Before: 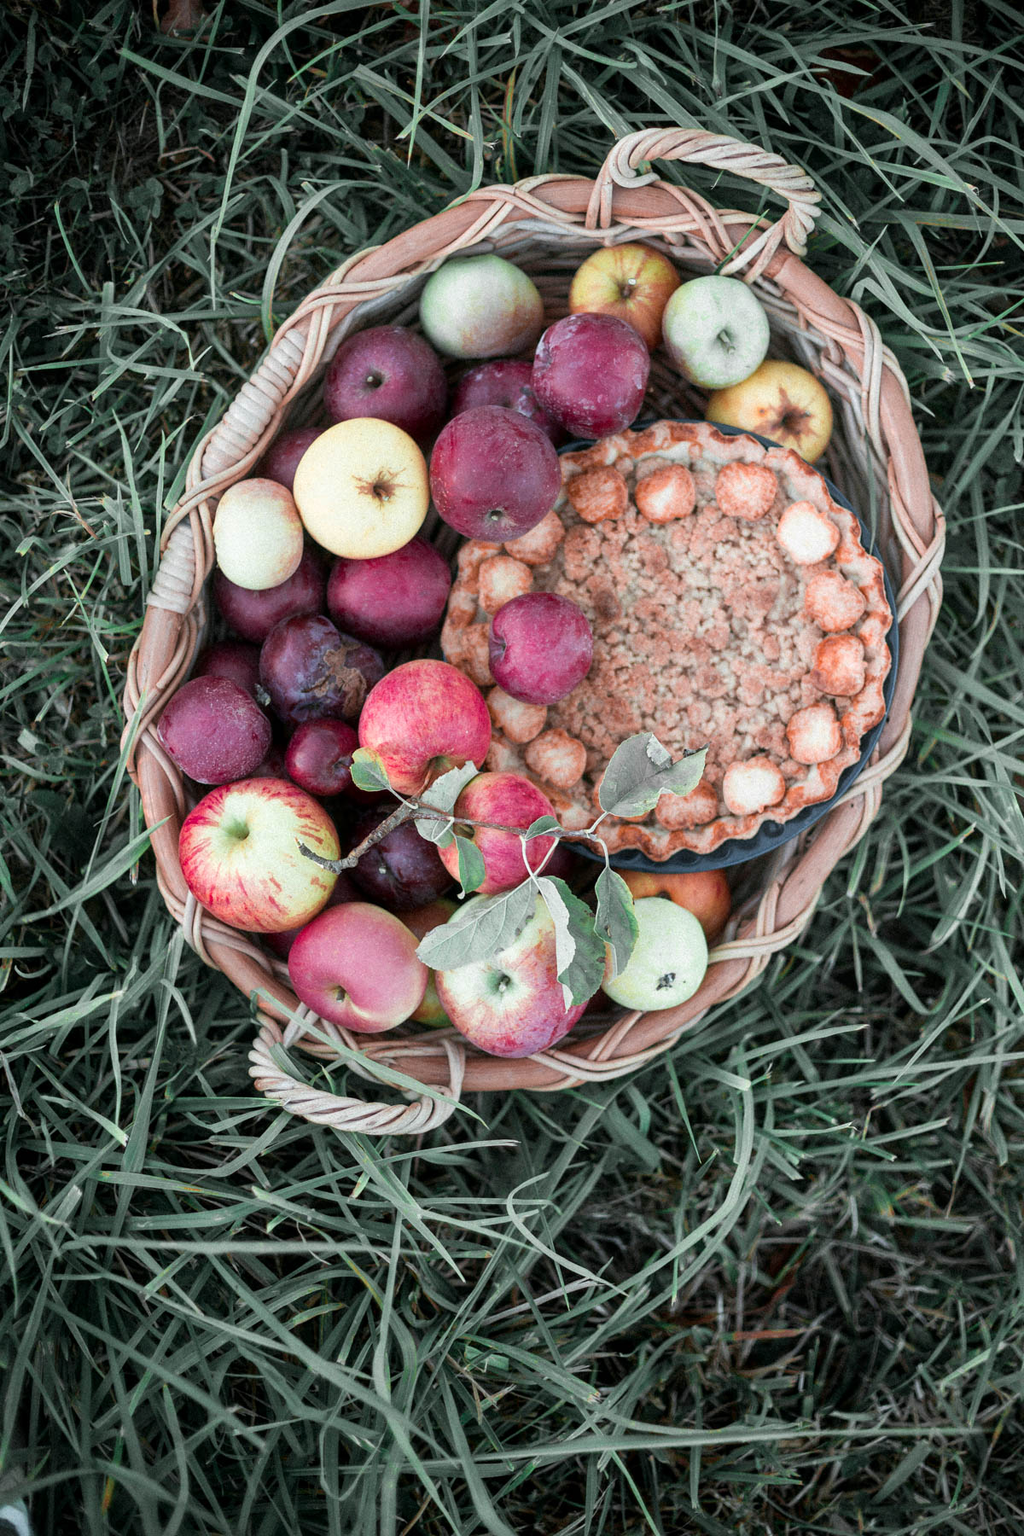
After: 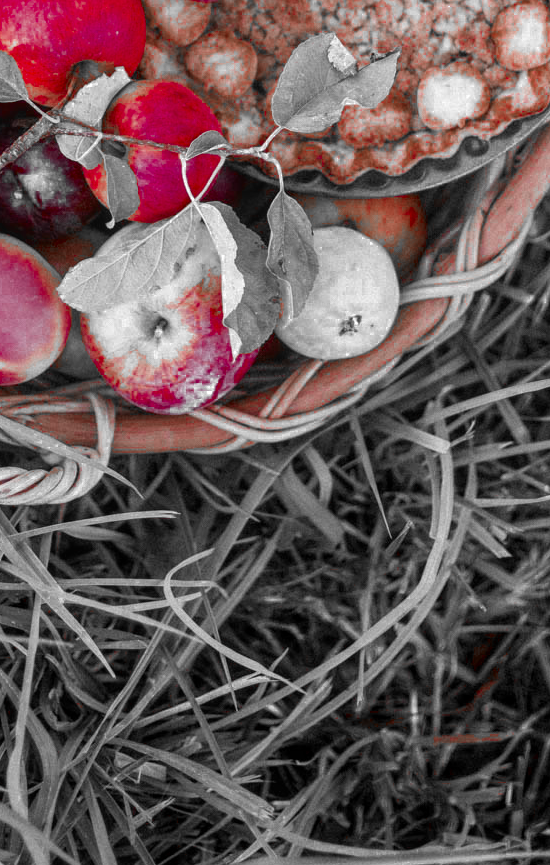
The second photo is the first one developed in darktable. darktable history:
local contrast: detail 113%
color zones: curves: ch0 [(0, 0.352) (0.143, 0.407) (0.286, 0.386) (0.429, 0.431) (0.571, 0.829) (0.714, 0.853) (0.857, 0.833) (1, 0.352)]; ch1 [(0, 0.604) (0.072, 0.726) (0.096, 0.608) (0.205, 0.007) (0.571, -0.006) (0.839, -0.013) (0.857, -0.012) (1, 0.604)], mix 101.91%
crop: left 35.912%, top 45.886%, right 18.214%, bottom 6.013%
